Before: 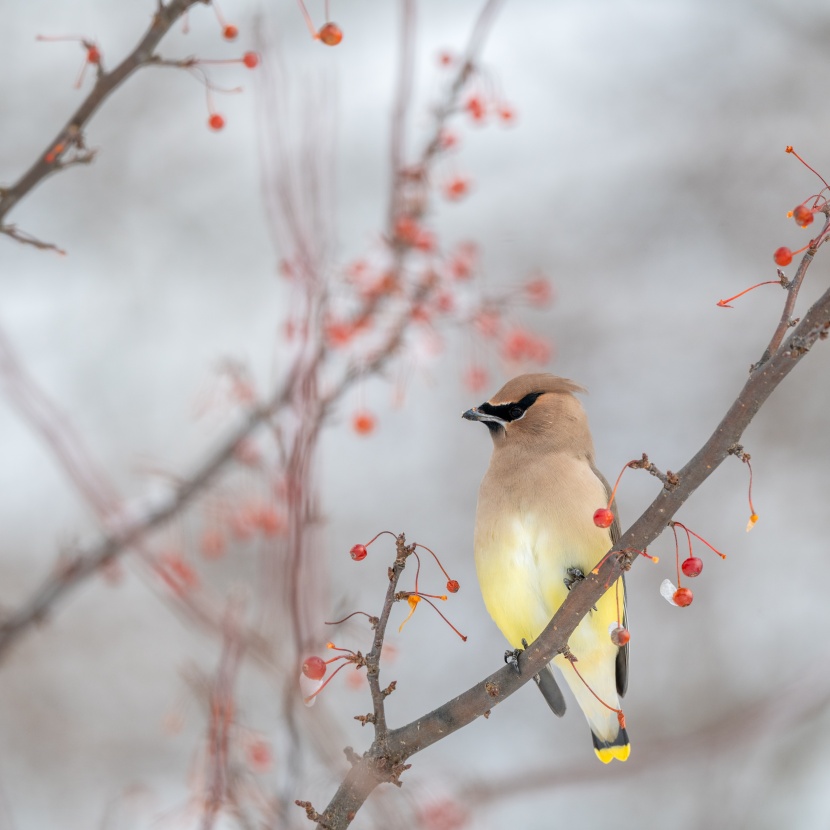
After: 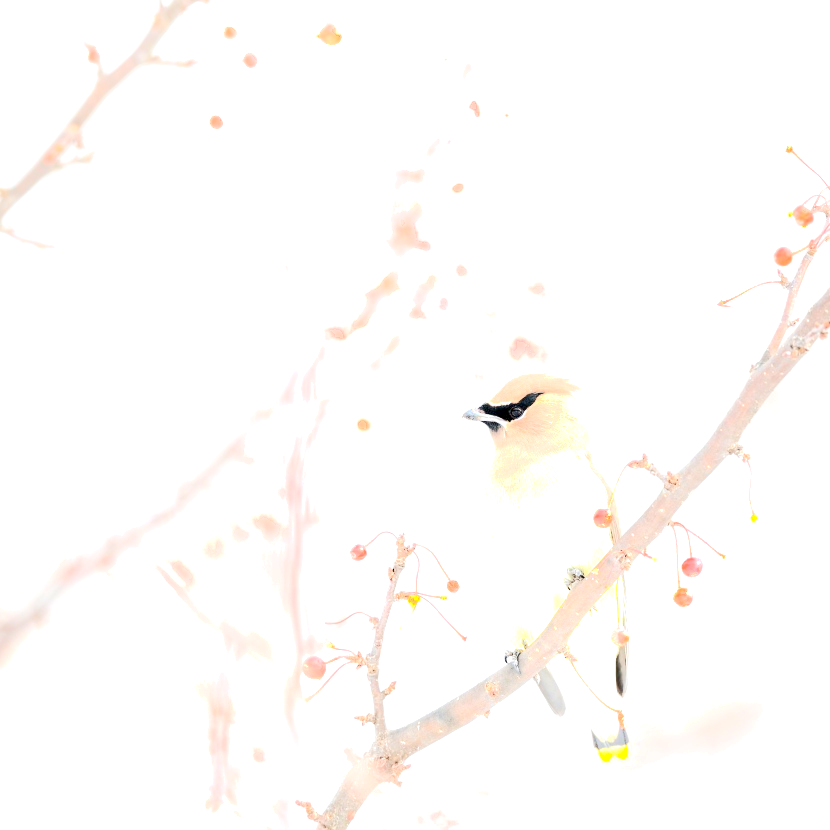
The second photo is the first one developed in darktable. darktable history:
shadows and highlights: shadows -70, highlights 35, soften with gaussian
exposure: black level correction 0.001, exposure 1.822 EV, compensate exposure bias true, compensate highlight preservation false
